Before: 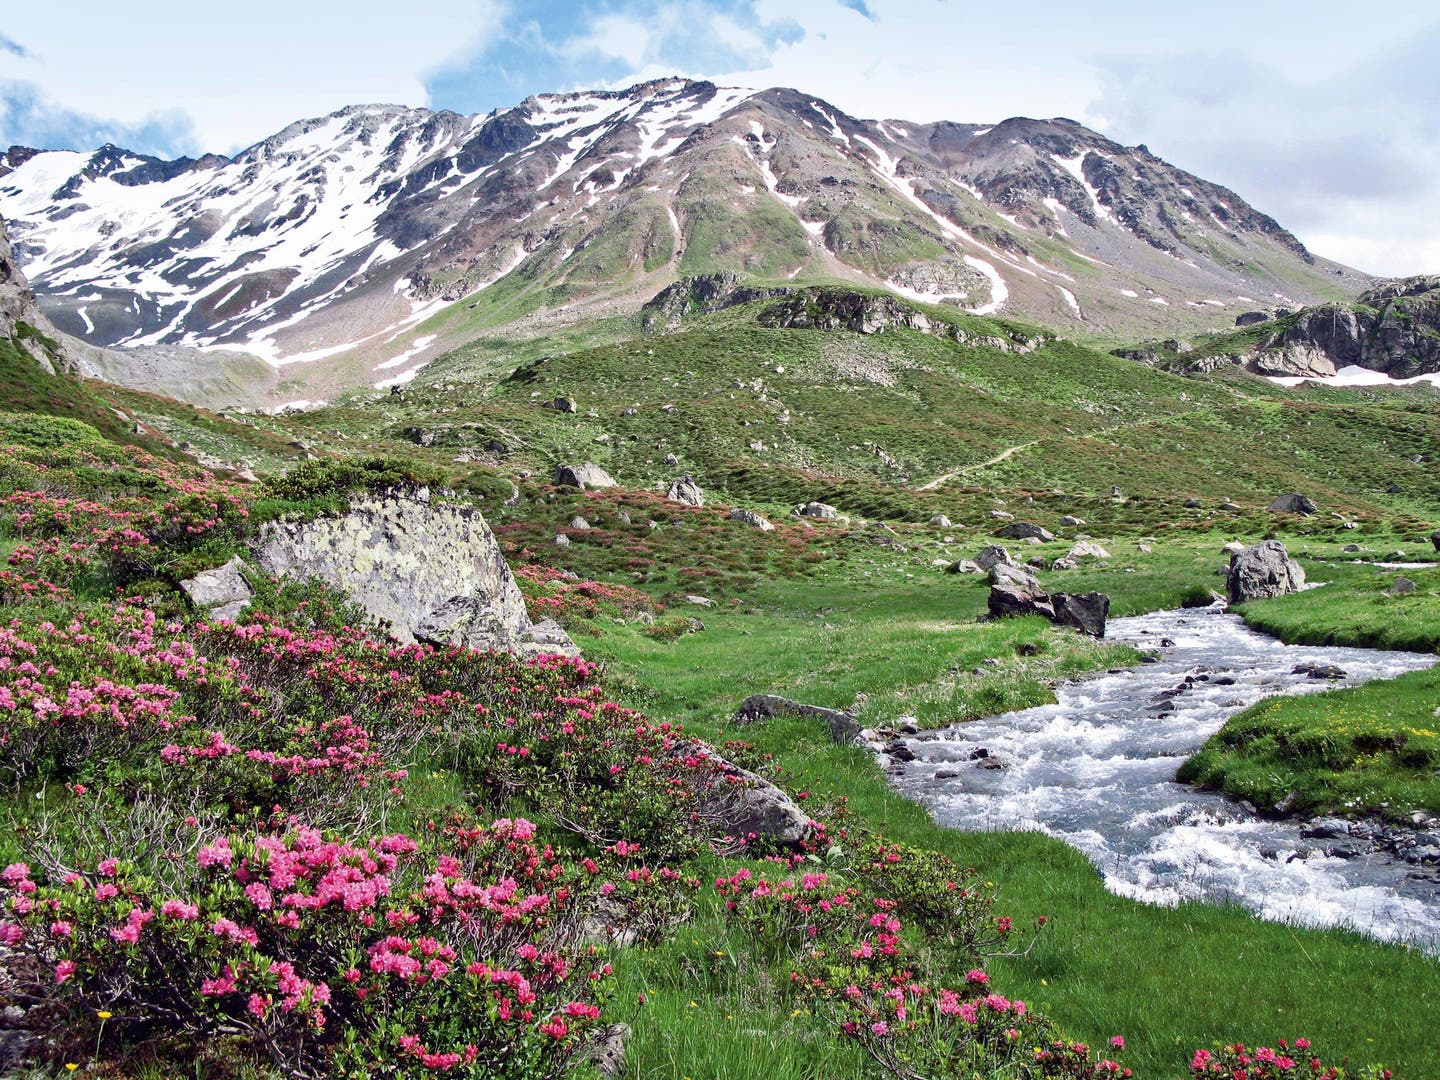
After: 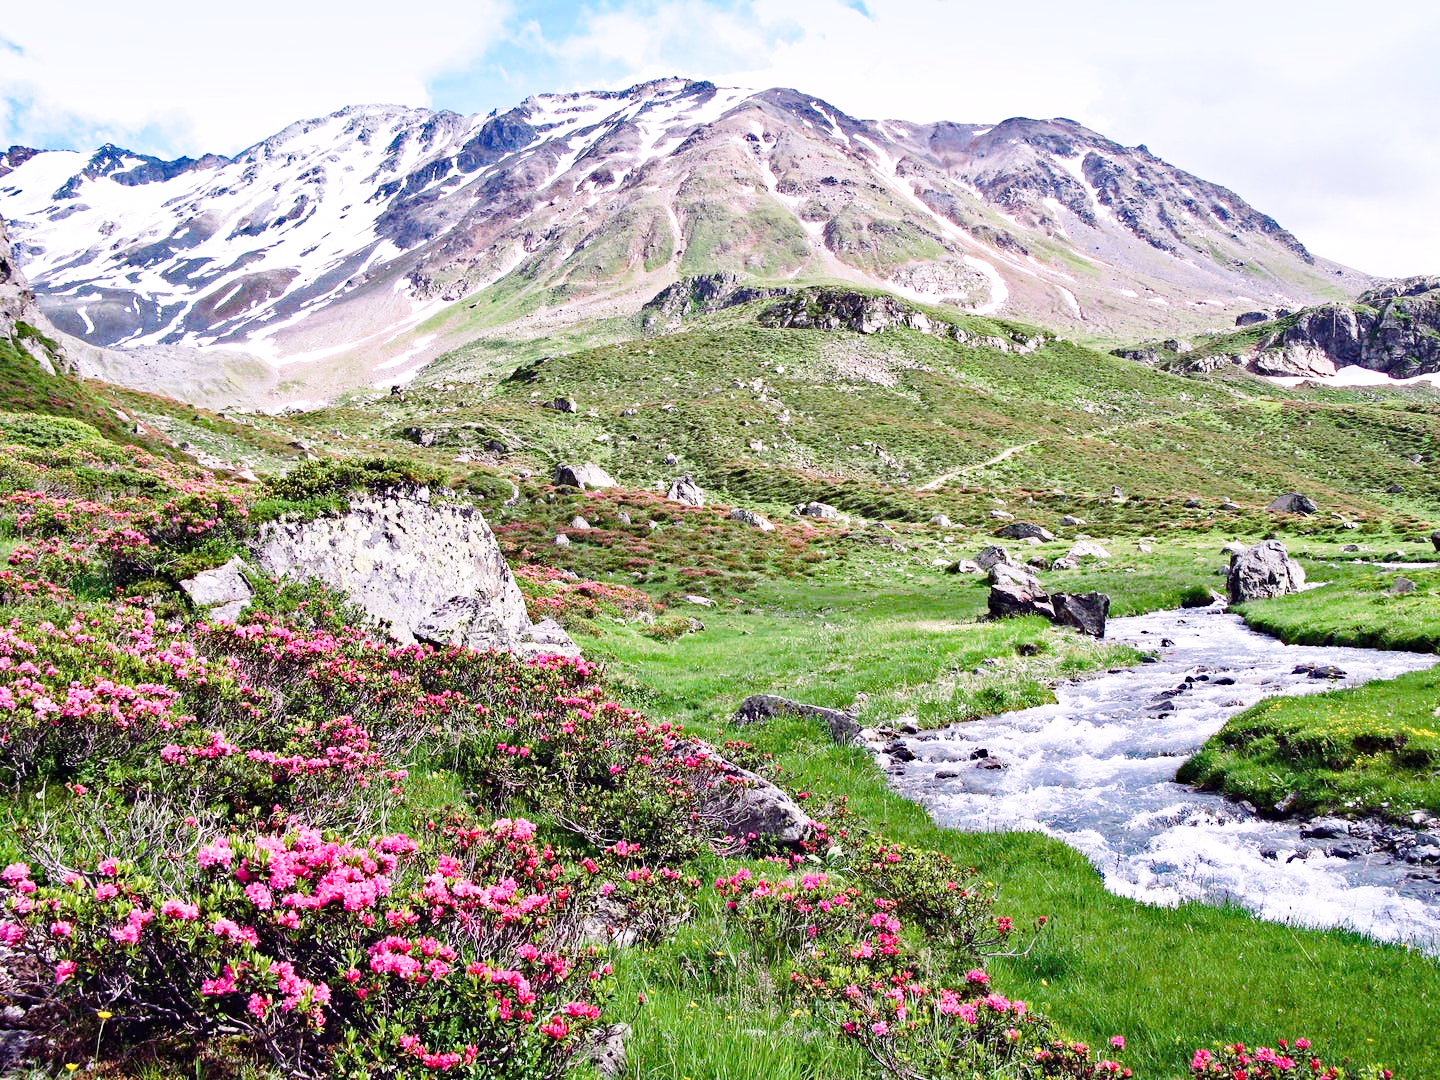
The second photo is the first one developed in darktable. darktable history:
tone curve: color space Lab, linked channels, preserve colors none
base curve: curves: ch0 [(0, 0) (0.028, 0.03) (0.121, 0.232) (0.46, 0.748) (0.859, 0.968) (1, 1)], preserve colors none
white balance: red 1.05, blue 1.072
haze removal: compatibility mode true, adaptive false
